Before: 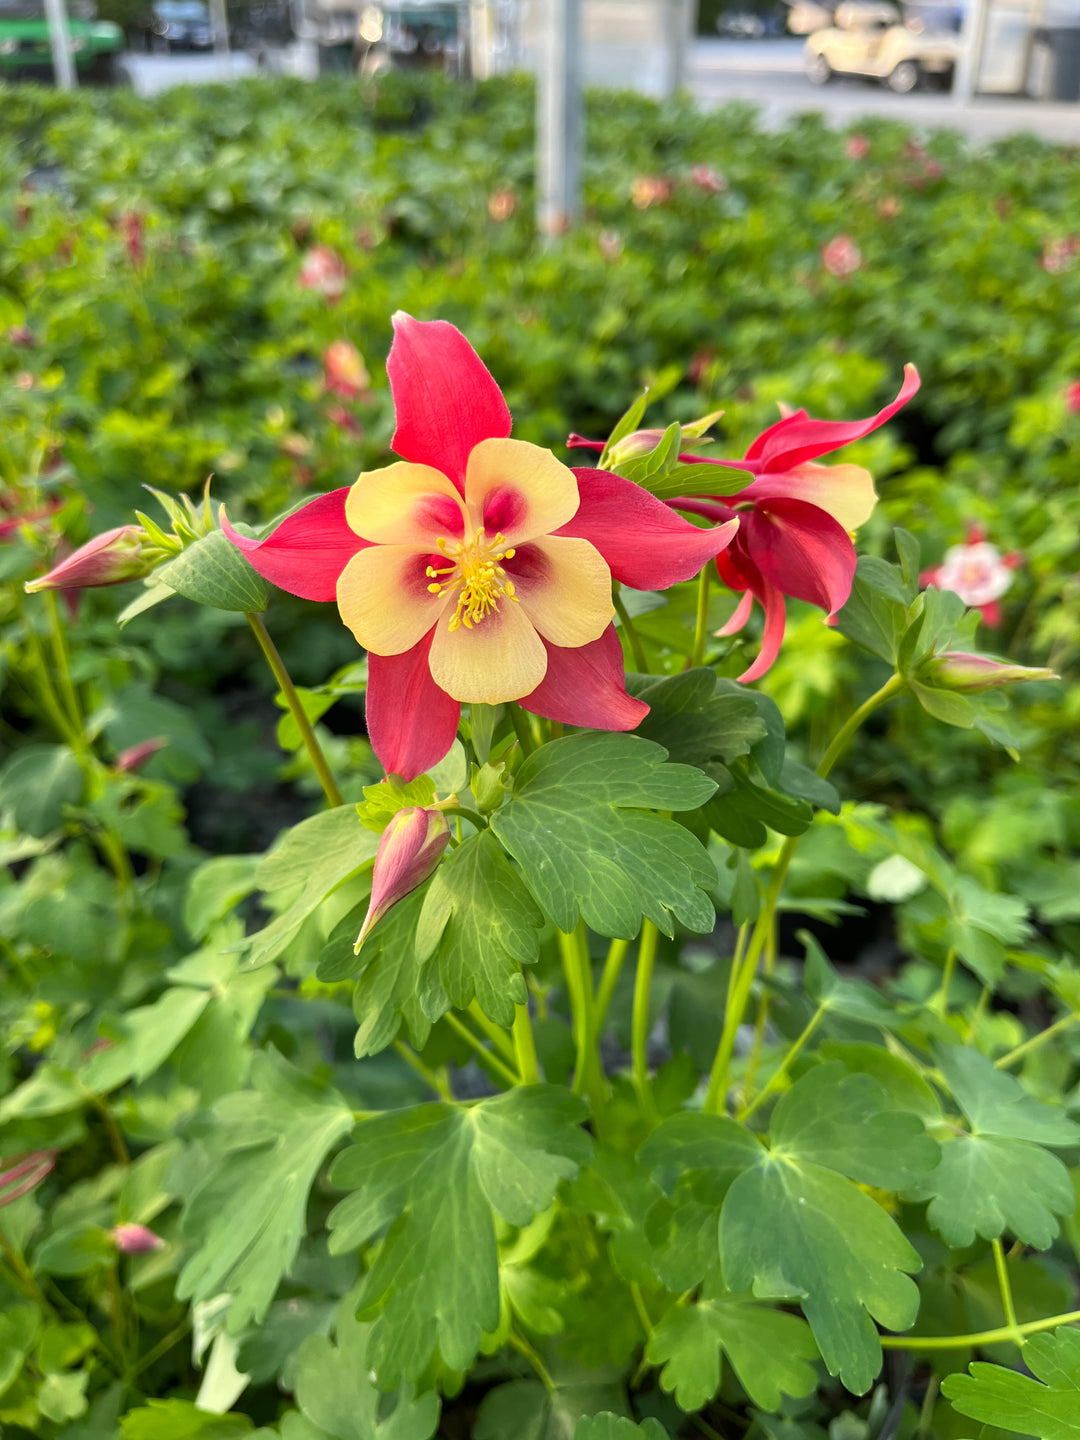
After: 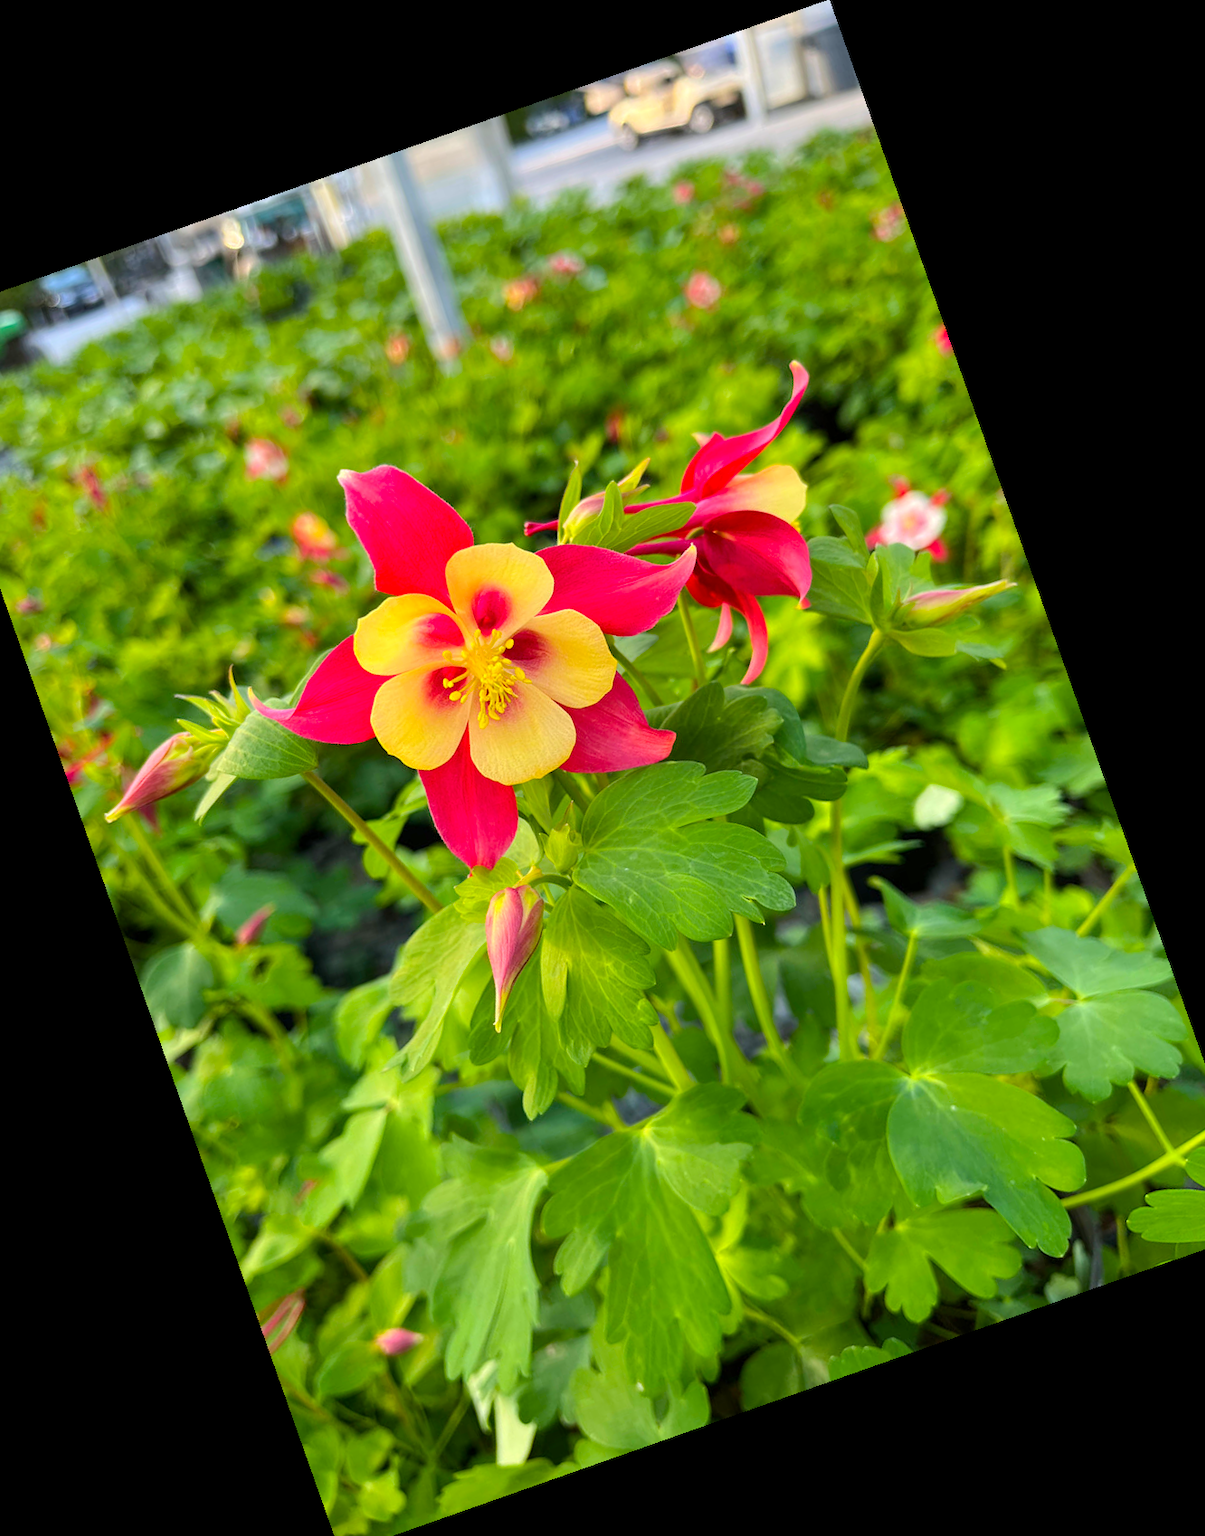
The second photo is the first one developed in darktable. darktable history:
color balance rgb: perceptual saturation grading › global saturation 25%, perceptual brilliance grading › mid-tones 10%, perceptual brilliance grading › shadows 15%, global vibrance 20%
crop and rotate: angle 19.43°, left 6.812%, right 4.125%, bottom 1.087%
white balance: emerald 1
